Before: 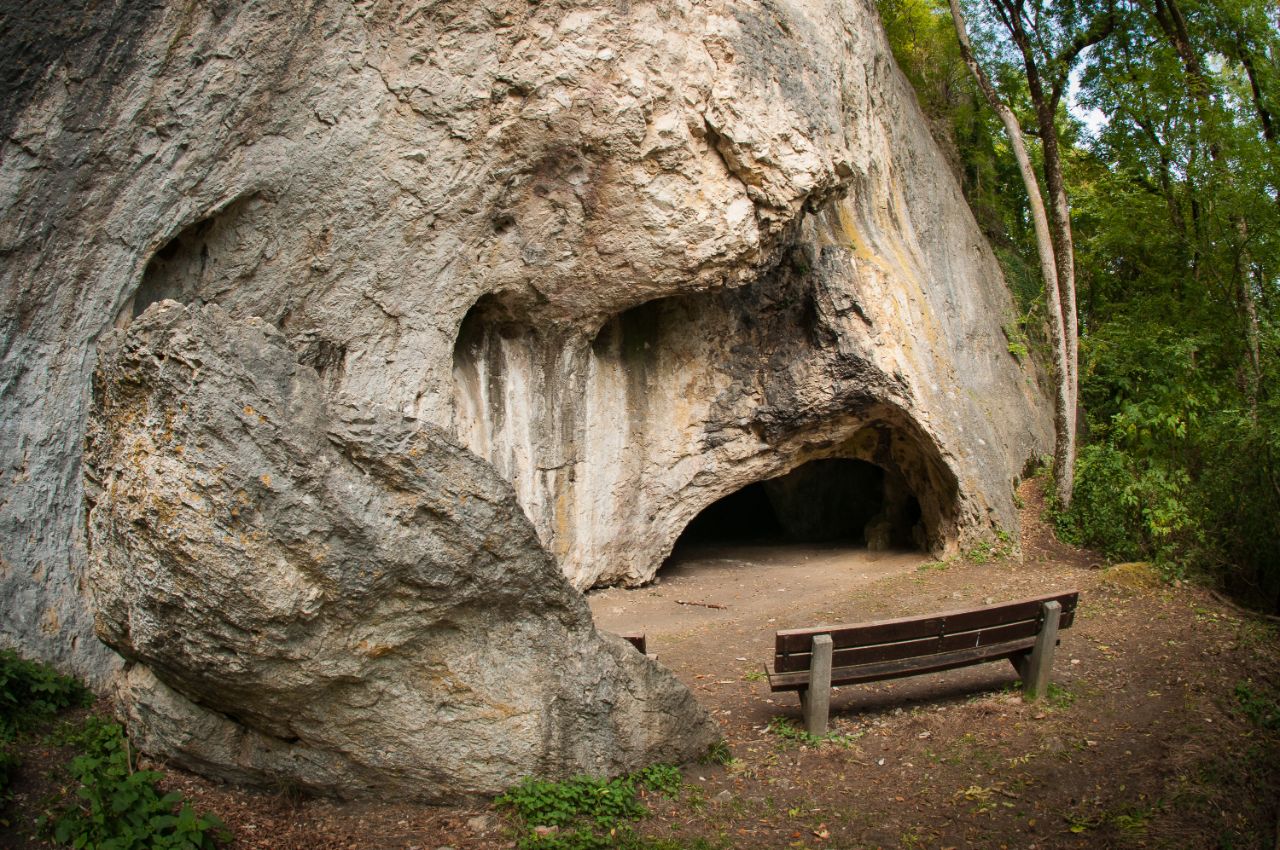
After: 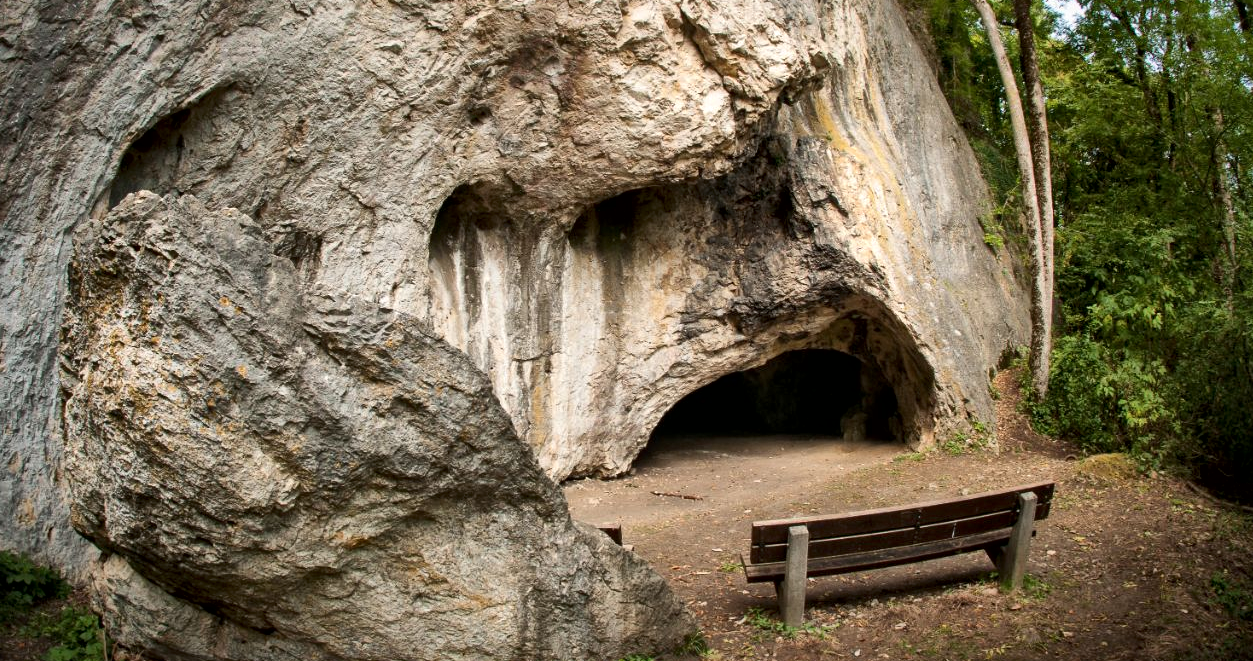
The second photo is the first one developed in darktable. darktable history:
crop and rotate: left 1.905%, top 12.903%, right 0.2%, bottom 9.253%
local contrast: mode bilateral grid, contrast 21, coarseness 49, detail 172%, midtone range 0.2
